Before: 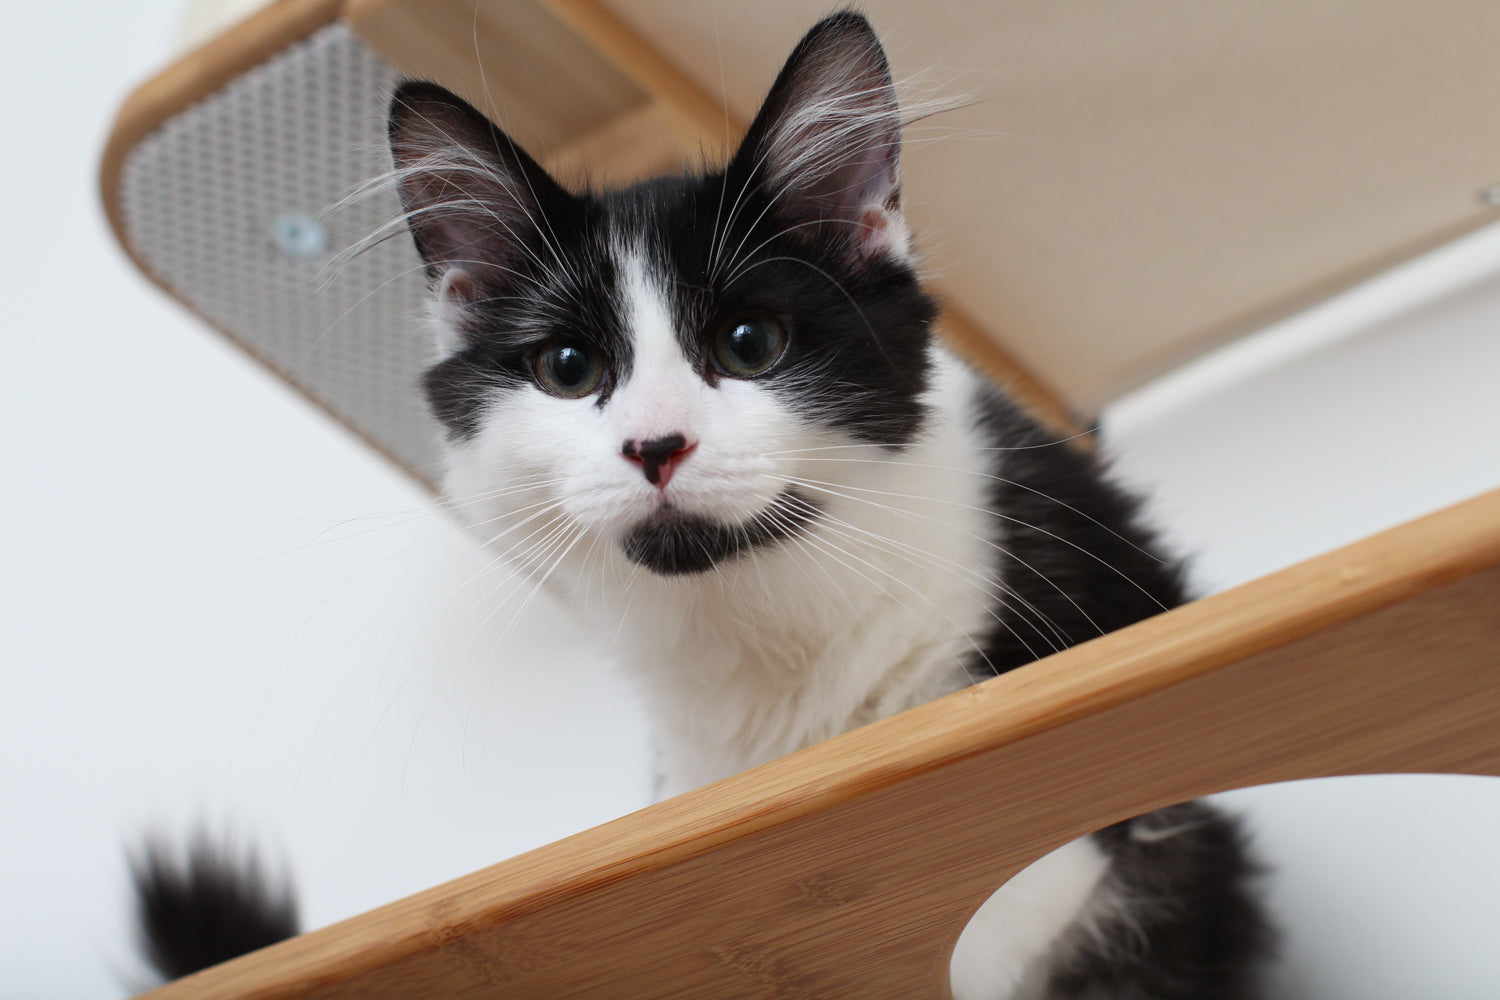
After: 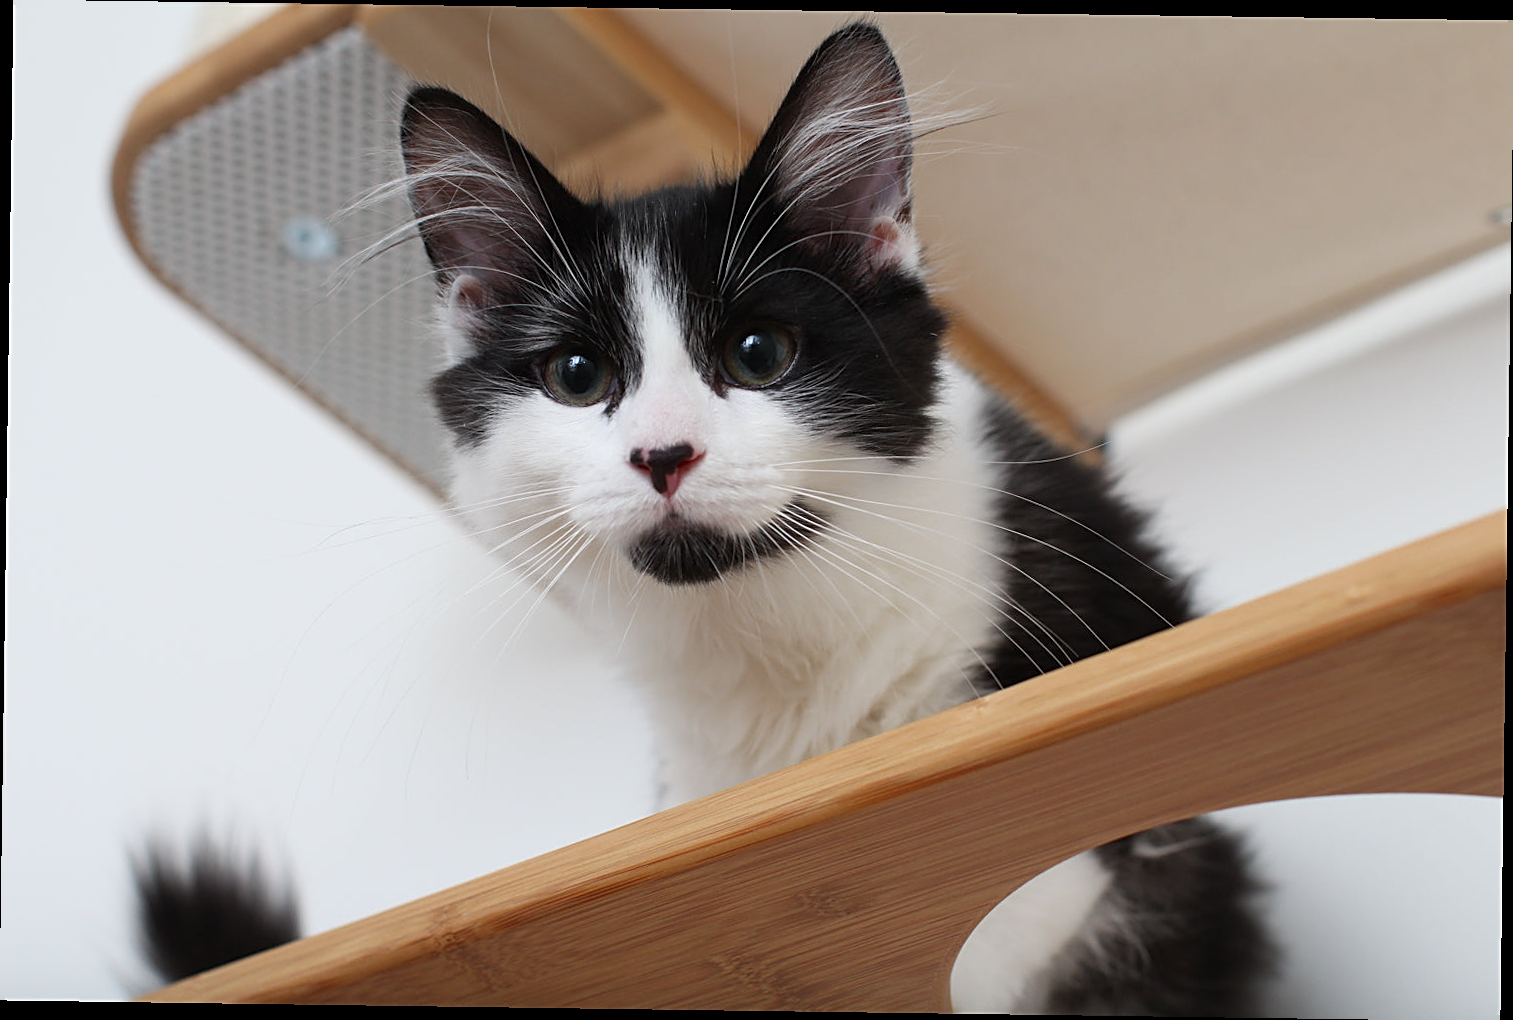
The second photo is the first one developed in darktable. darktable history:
rgb levels: preserve colors max RGB
rotate and perspective: rotation 0.8°, automatic cropping off
sharpen: on, module defaults
